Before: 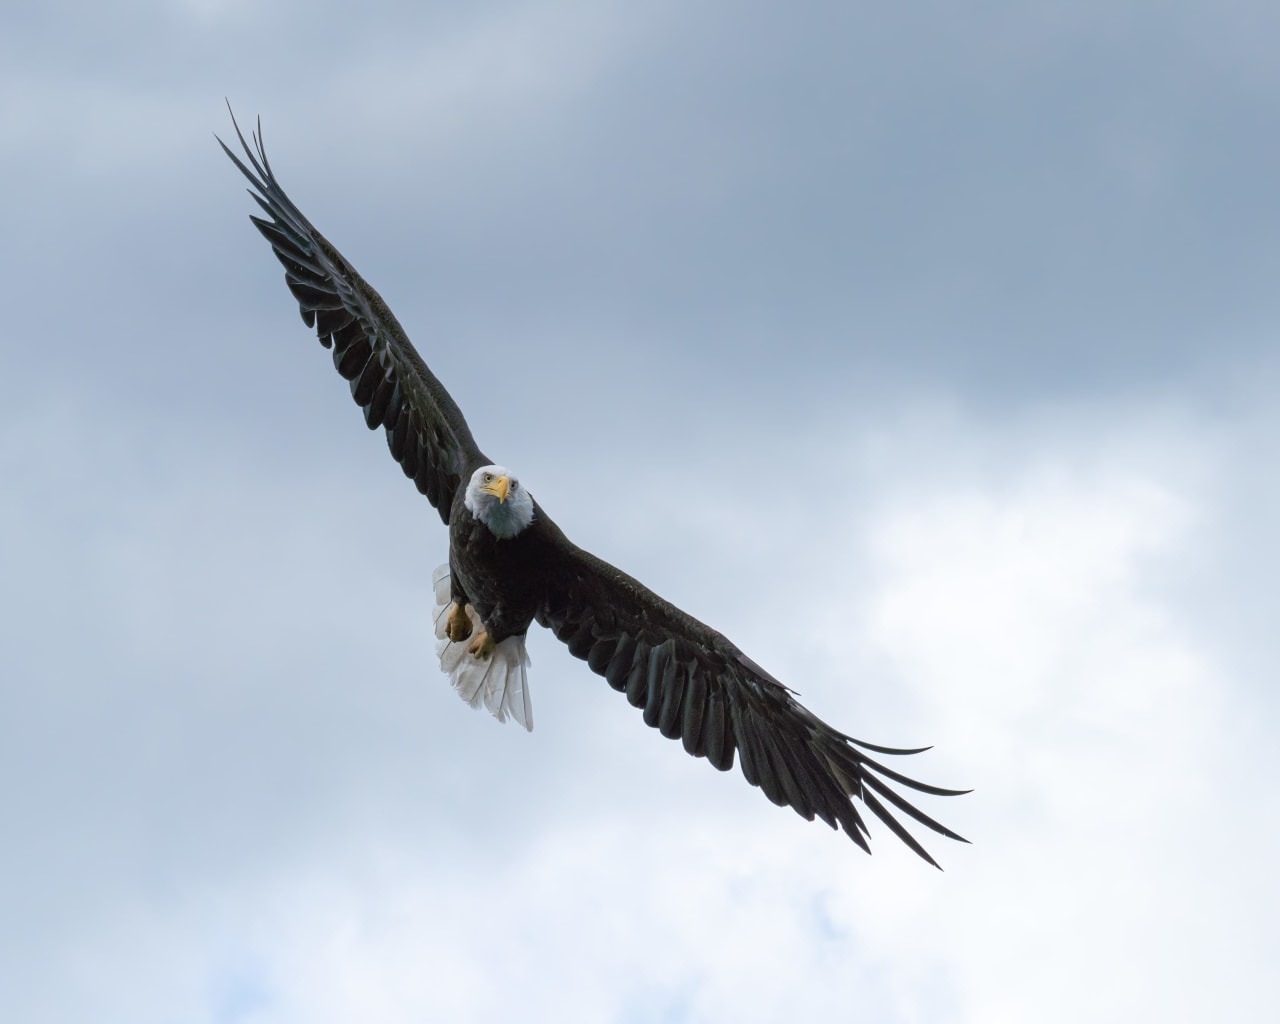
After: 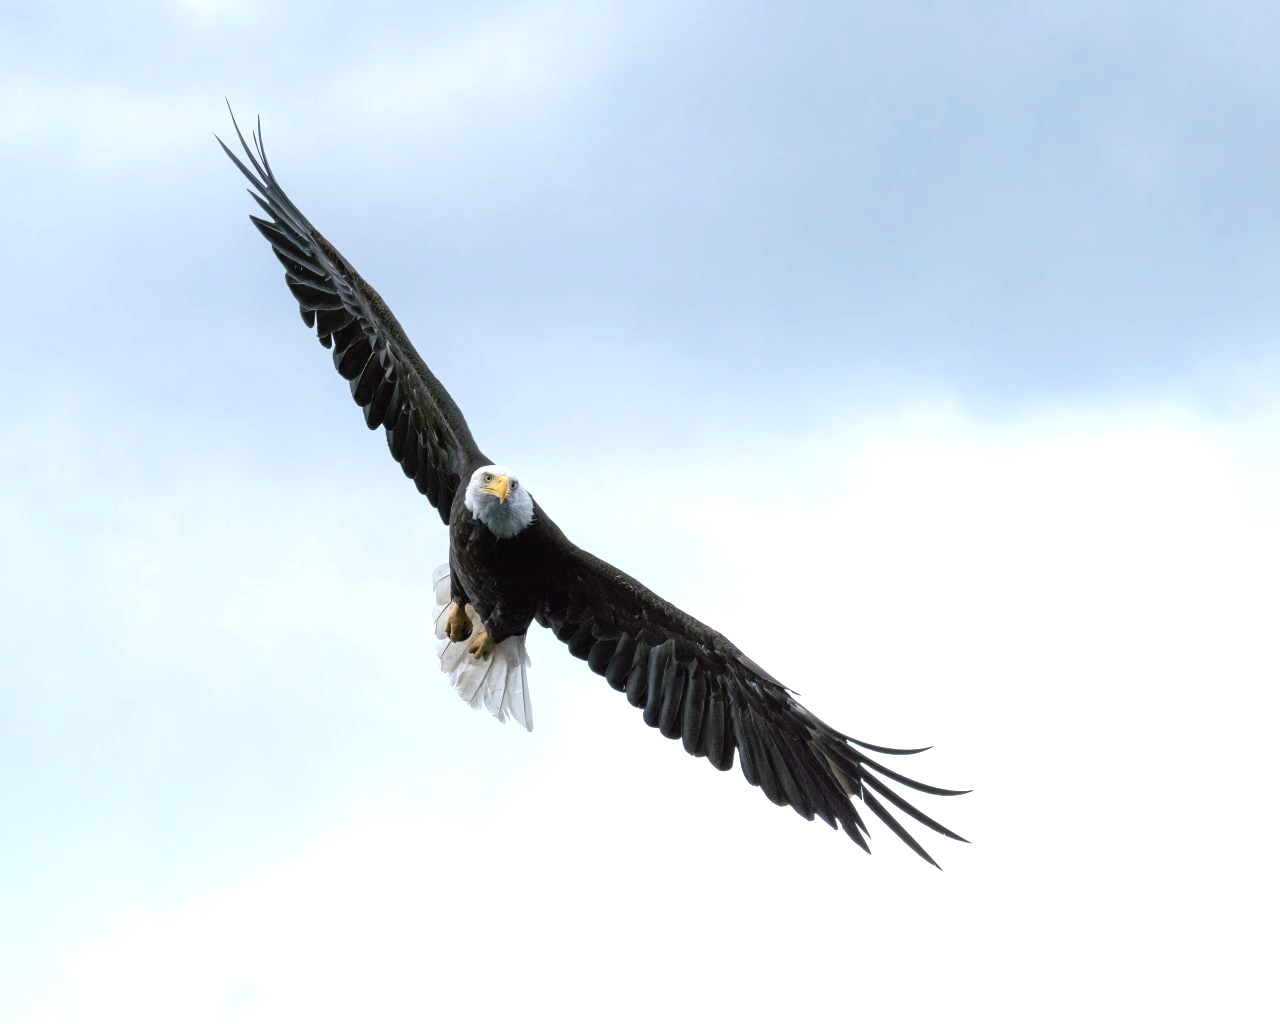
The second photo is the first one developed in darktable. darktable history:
tone equalizer: -8 EV -0.729 EV, -7 EV -0.68 EV, -6 EV -0.58 EV, -5 EV -0.368 EV, -3 EV 0.379 EV, -2 EV 0.6 EV, -1 EV 0.697 EV, +0 EV 0.722 EV
